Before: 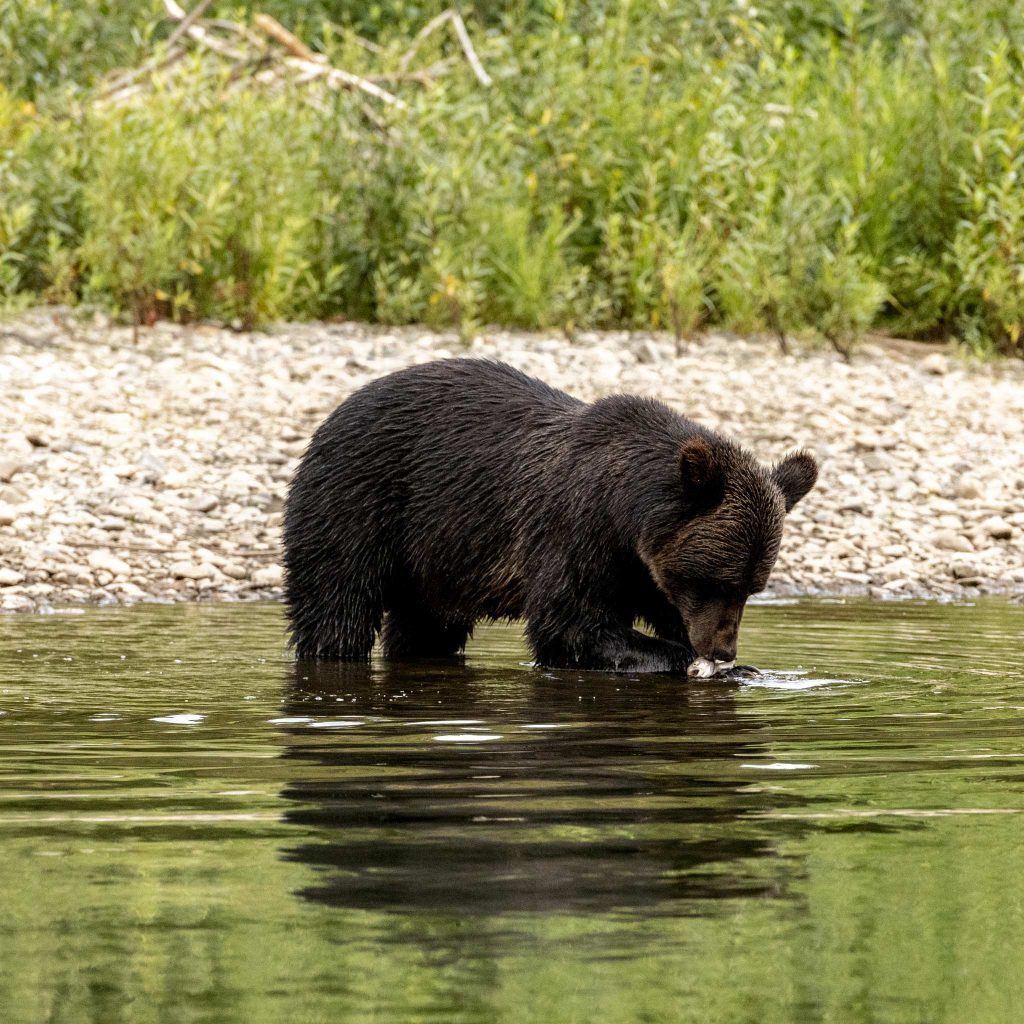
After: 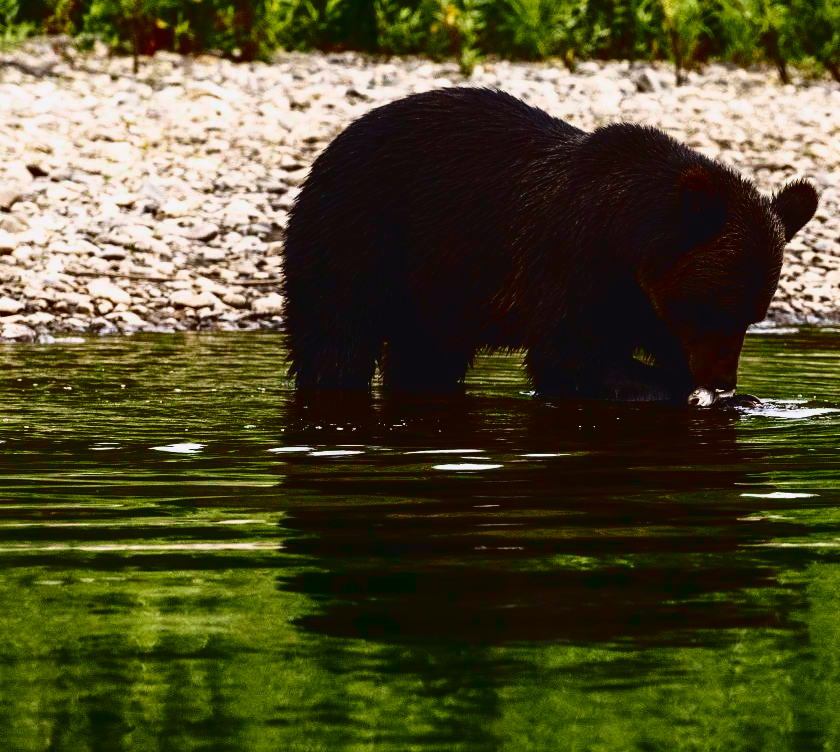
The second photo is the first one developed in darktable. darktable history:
crop: top 26.531%, right 17.959%
contrast brightness saturation: contrast 0.09, brightness -0.59, saturation 0.17
tone curve: curves: ch0 [(0, 0.031) (0.139, 0.084) (0.311, 0.278) (0.495, 0.544) (0.718, 0.816) (0.841, 0.909) (1, 0.967)]; ch1 [(0, 0) (0.272, 0.249) (0.388, 0.385) (0.479, 0.456) (0.495, 0.497) (0.538, 0.55) (0.578, 0.595) (0.707, 0.778) (1, 1)]; ch2 [(0, 0) (0.125, 0.089) (0.353, 0.329) (0.443, 0.408) (0.502, 0.495) (0.56, 0.553) (0.608, 0.631) (1, 1)], color space Lab, independent channels, preserve colors none
